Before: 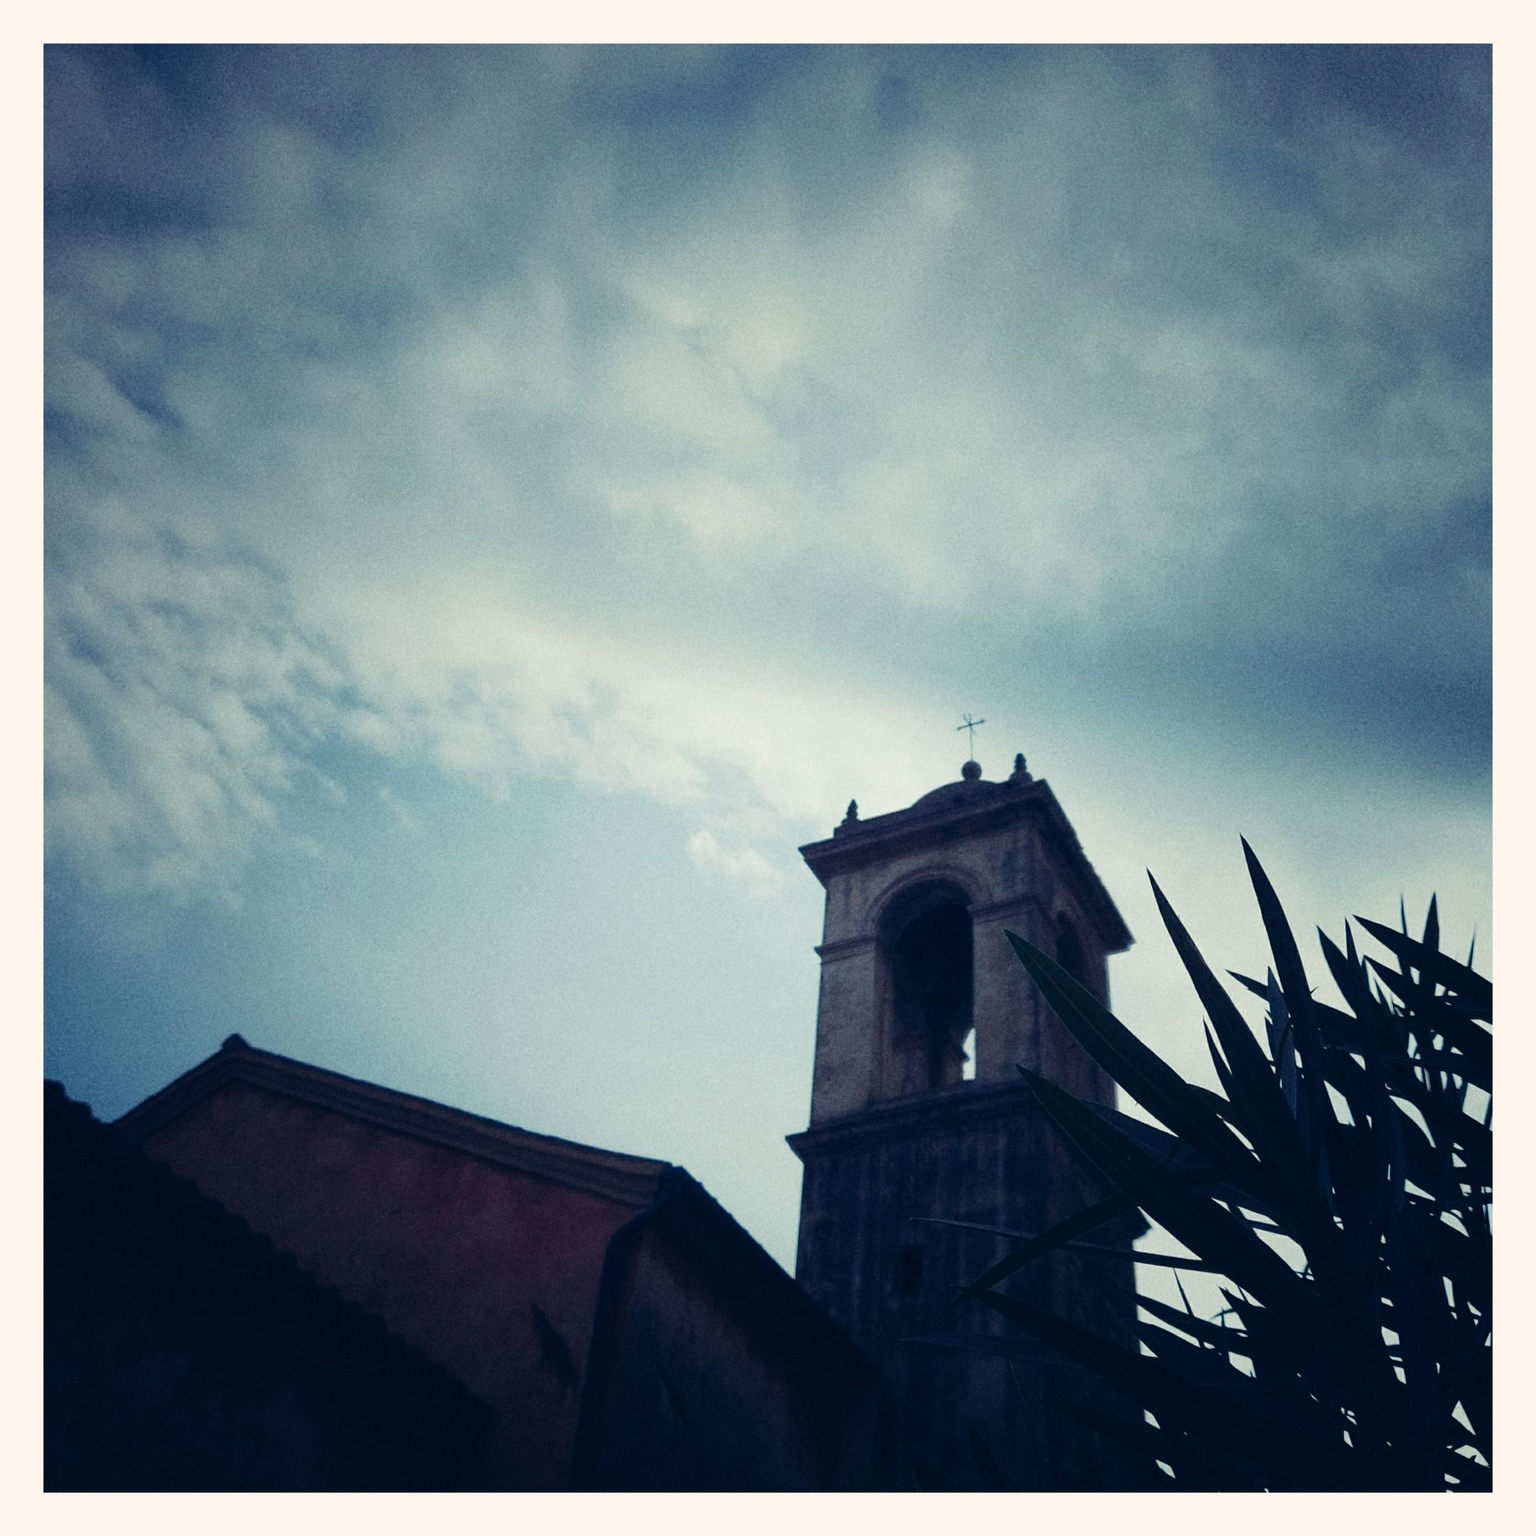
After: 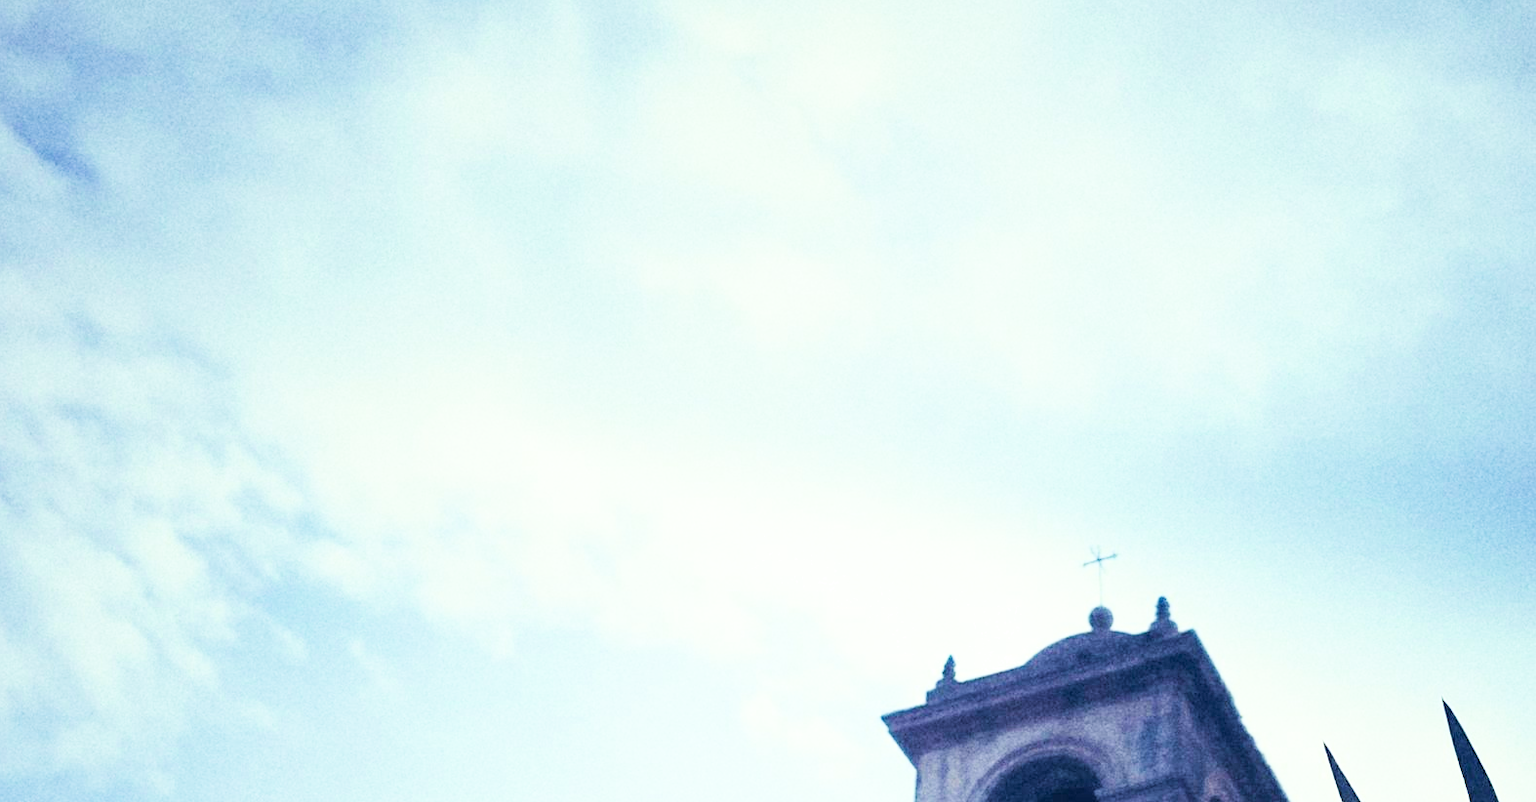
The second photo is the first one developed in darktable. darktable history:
exposure: exposure 1.998 EV, compensate exposure bias true, compensate highlight preservation false
tone equalizer: -8 EV -0.39 EV, -7 EV -0.375 EV, -6 EV -0.364 EV, -5 EV -0.211 EV, -3 EV 0.201 EV, -2 EV 0.36 EV, -1 EV 0.407 EV, +0 EV 0.397 EV
filmic rgb: black relative exposure -7.65 EV, white relative exposure 4.56 EV, hardness 3.61, contrast 1.061
velvia: on, module defaults
crop: left 6.869%, top 18.502%, right 14.403%, bottom 40.364%
